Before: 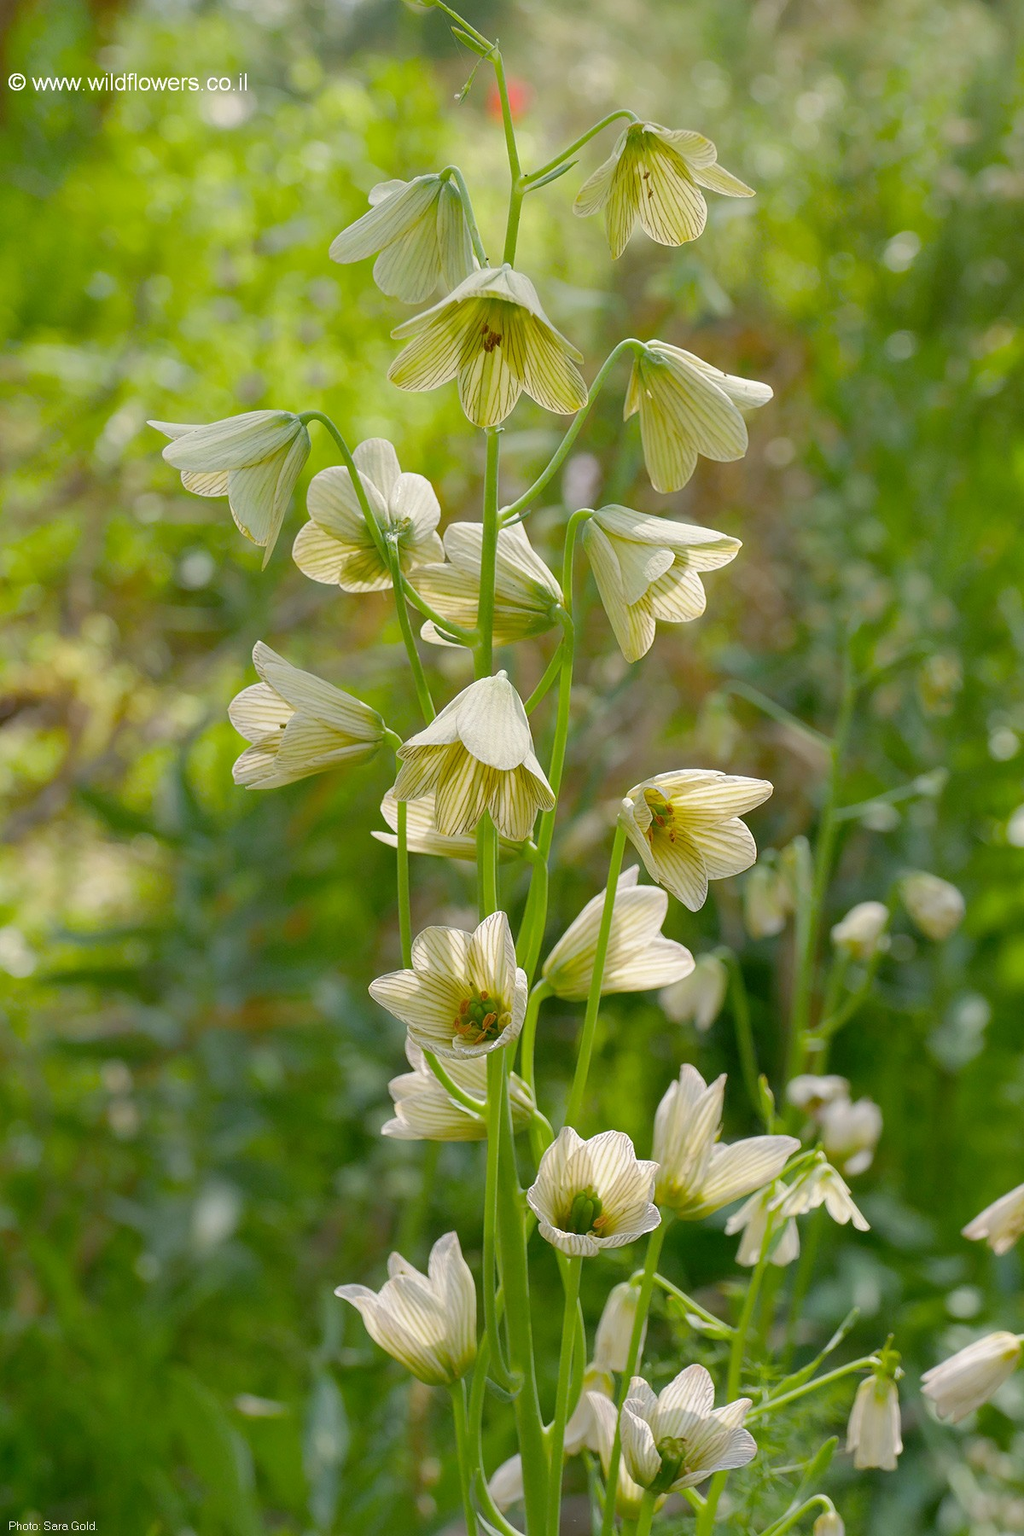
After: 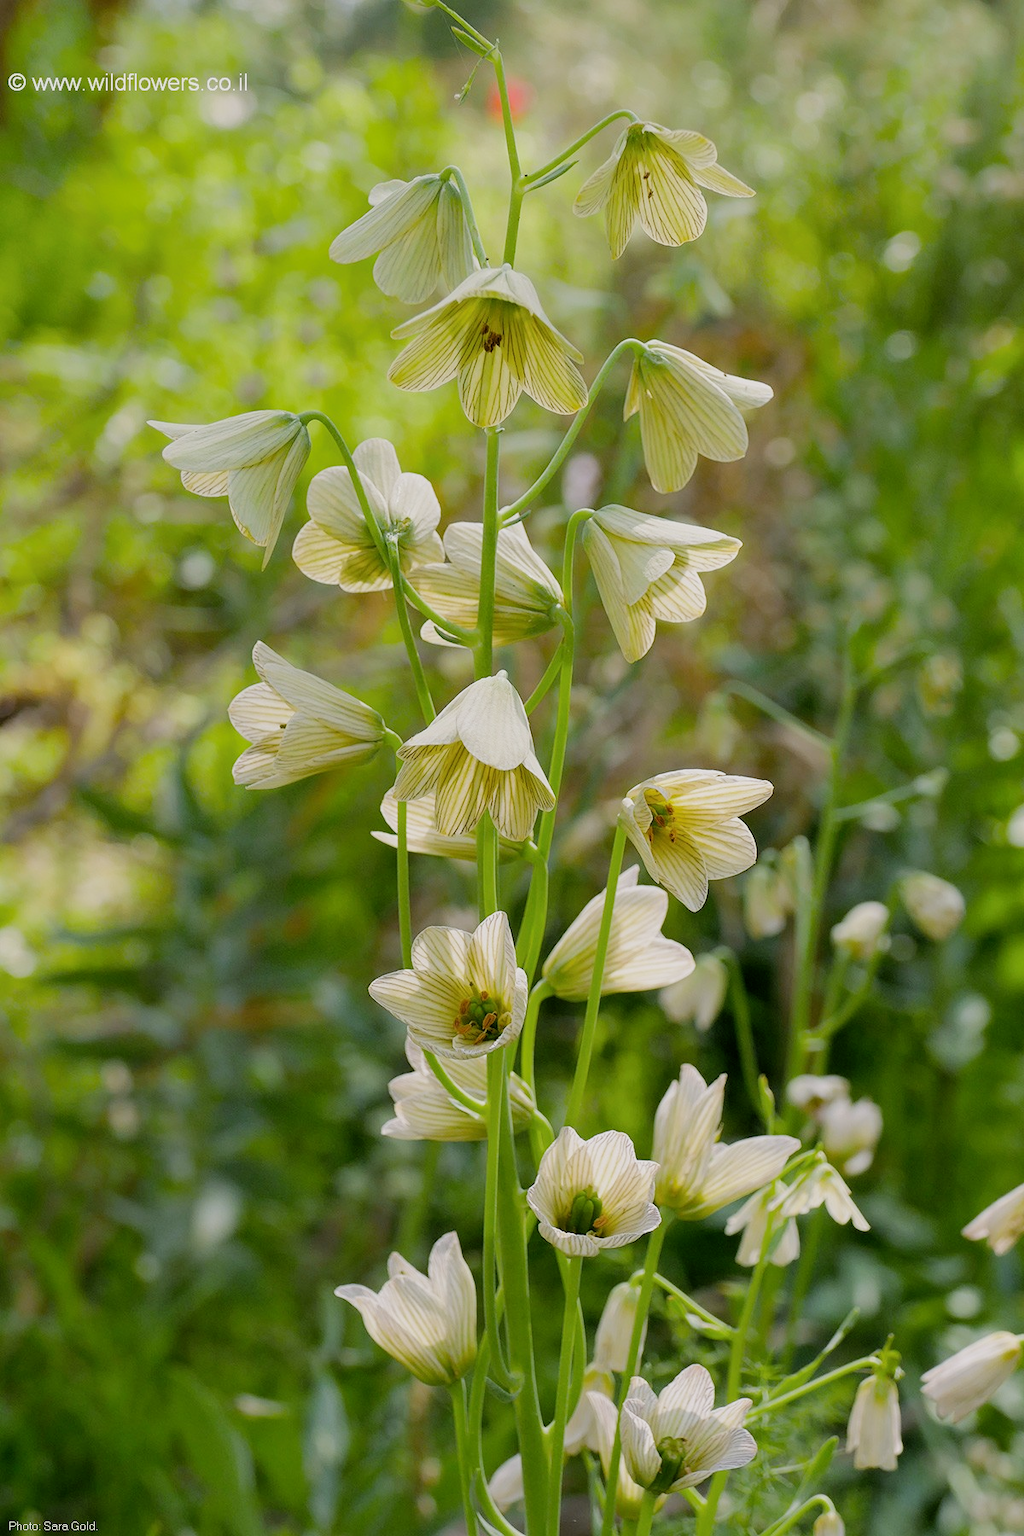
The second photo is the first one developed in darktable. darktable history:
white balance: red 1.009, blue 1.027
filmic rgb: black relative exposure -5 EV, hardness 2.88, contrast 1.2, highlights saturation mix -30%
